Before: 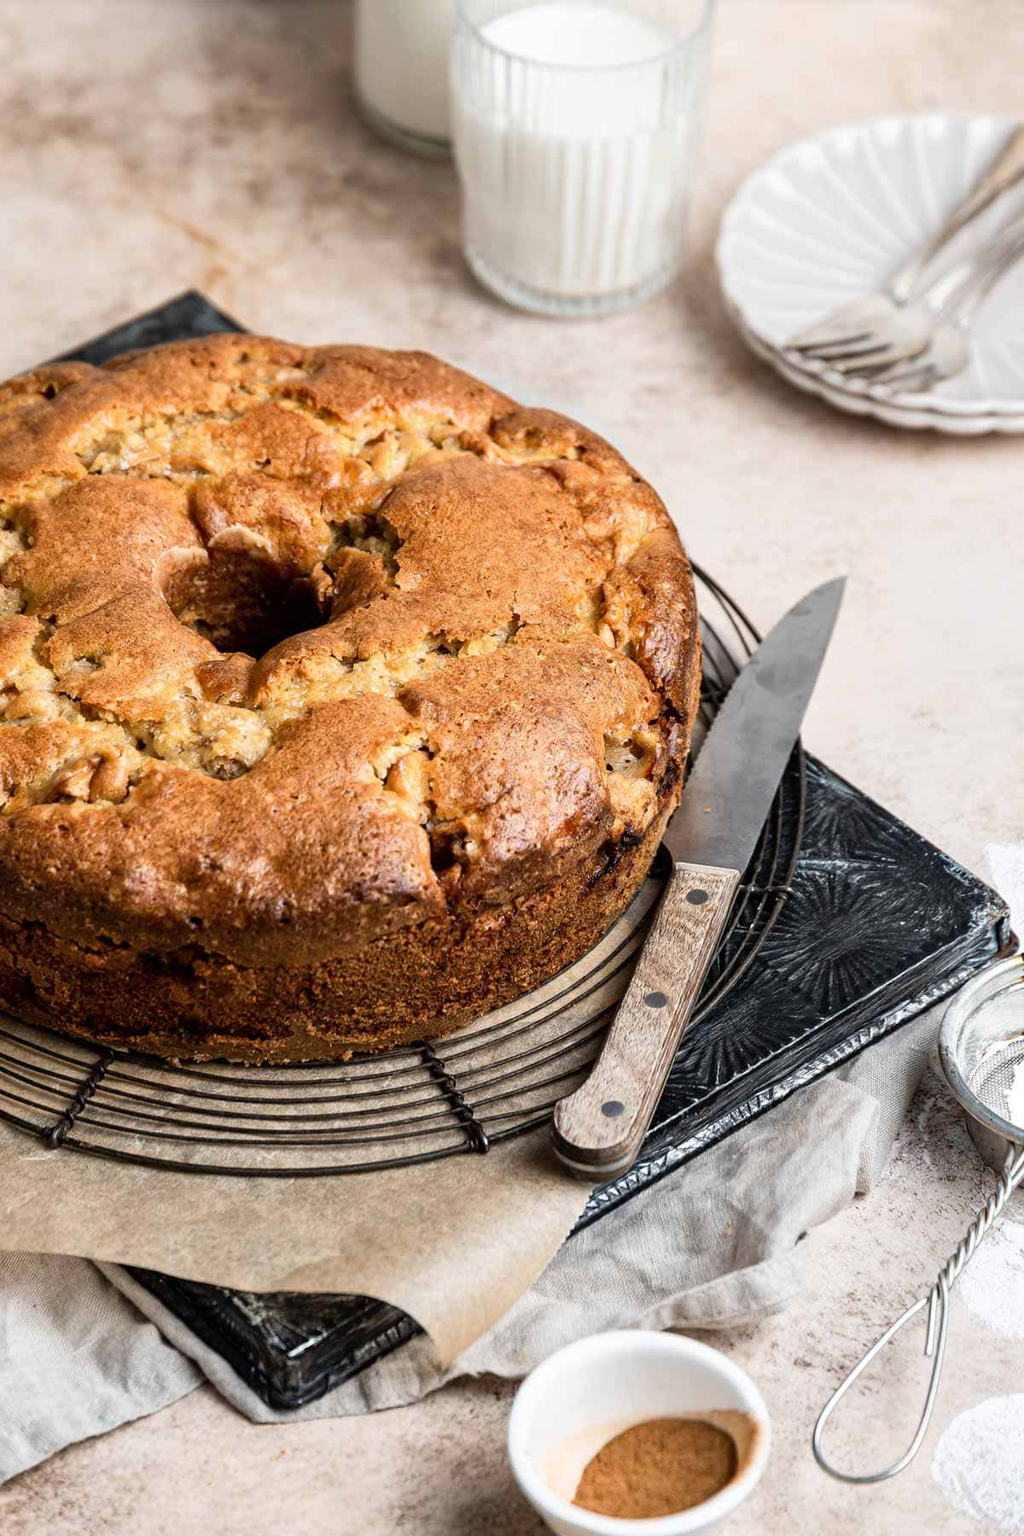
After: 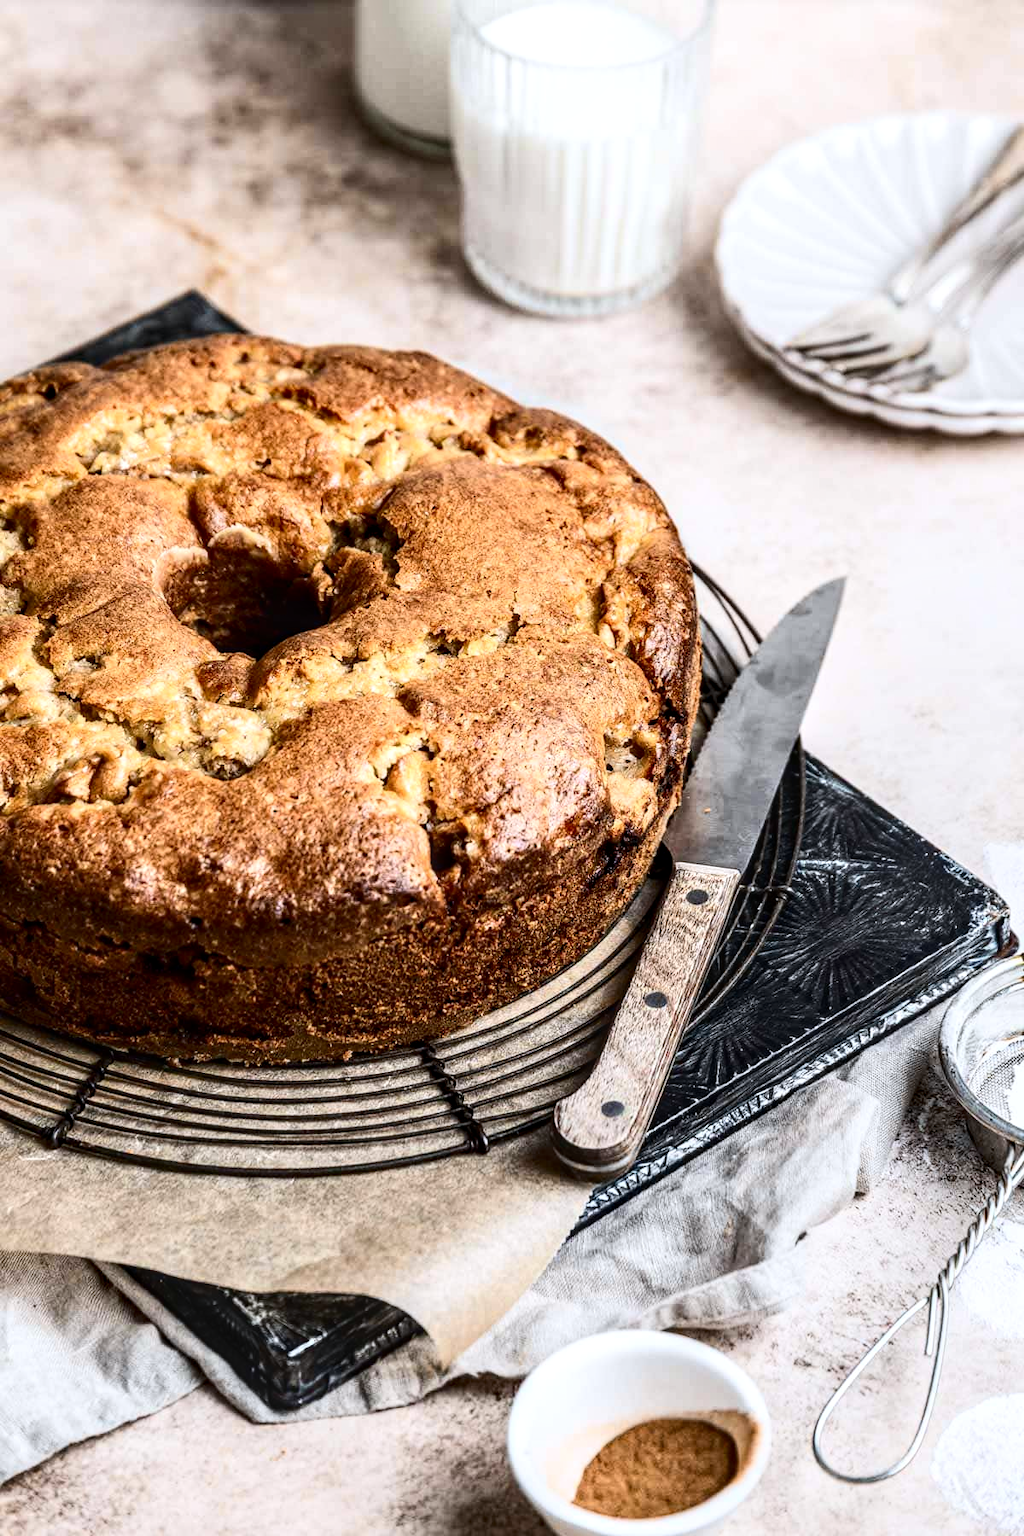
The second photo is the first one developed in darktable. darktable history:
contrast brightness saturation: contrast 0.28
local contrast: highlights 61%, detail 143%, midtone range 0.428
white balance: red 0.983, blue 1.036
